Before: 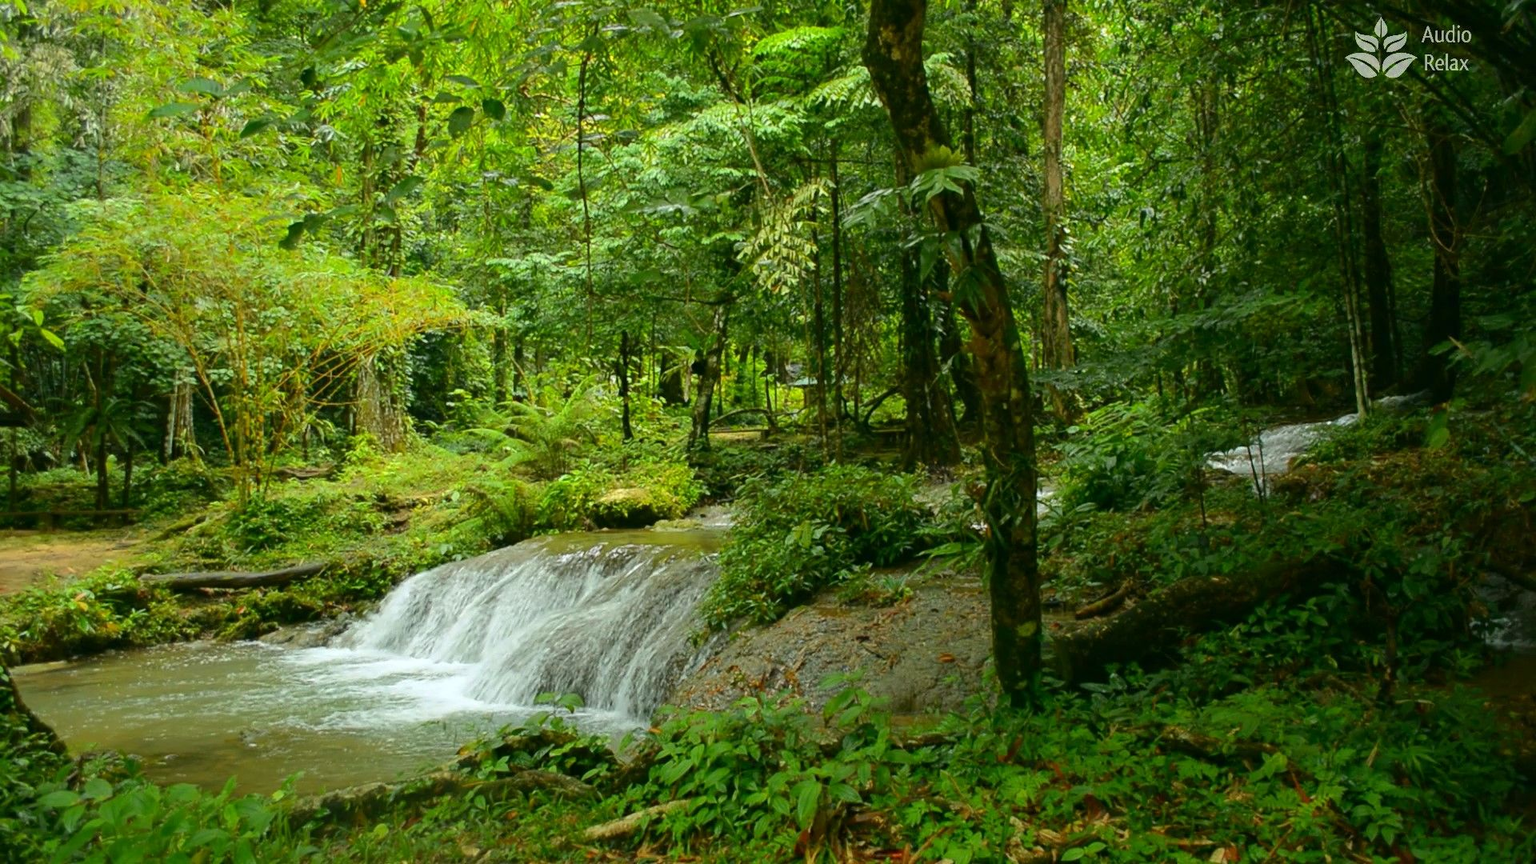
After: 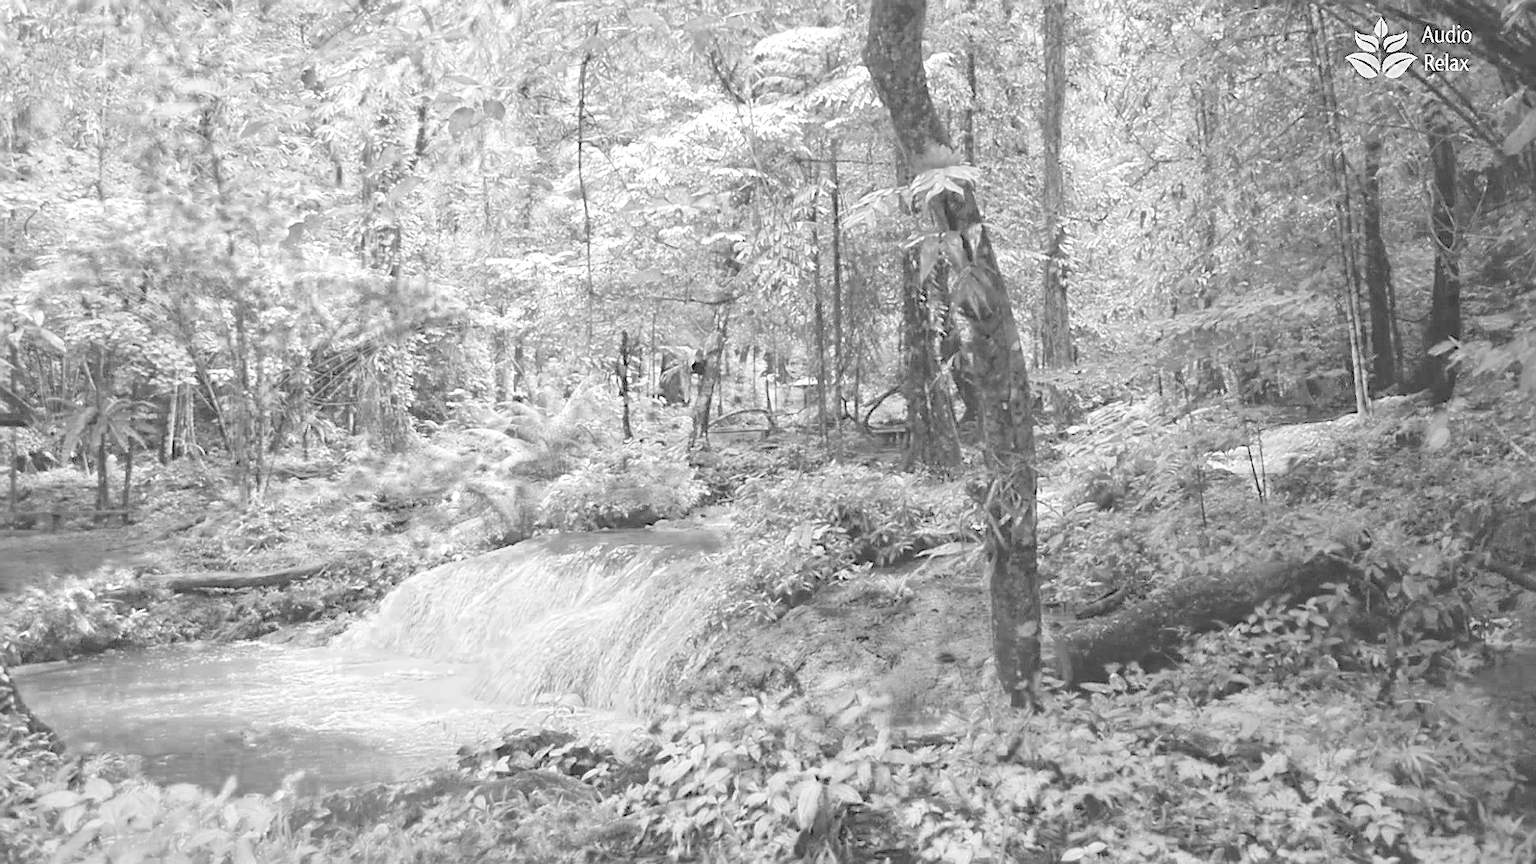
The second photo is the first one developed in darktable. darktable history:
color zones: curves: ch0 [(0.002, 0.429) (0.121, 0.212) (0.198, 0.113) (0.276, 0.344) (0.331, 0.541) (0.41, 0.56) (0.482, 0.289) (0.619, 0.227) (0.721, 0.18) (0.821, 0.435) (0.928, 0.555) (1, 0.587)]; ch1 [(0, 0) (0.143, 0) (0.286, 0) (0.429, 0) (0.571, 0) (0.714, 0) (0.857, 0)]
sharpen: on, module defaults
contrast brightness saturation: brightness 0.984
